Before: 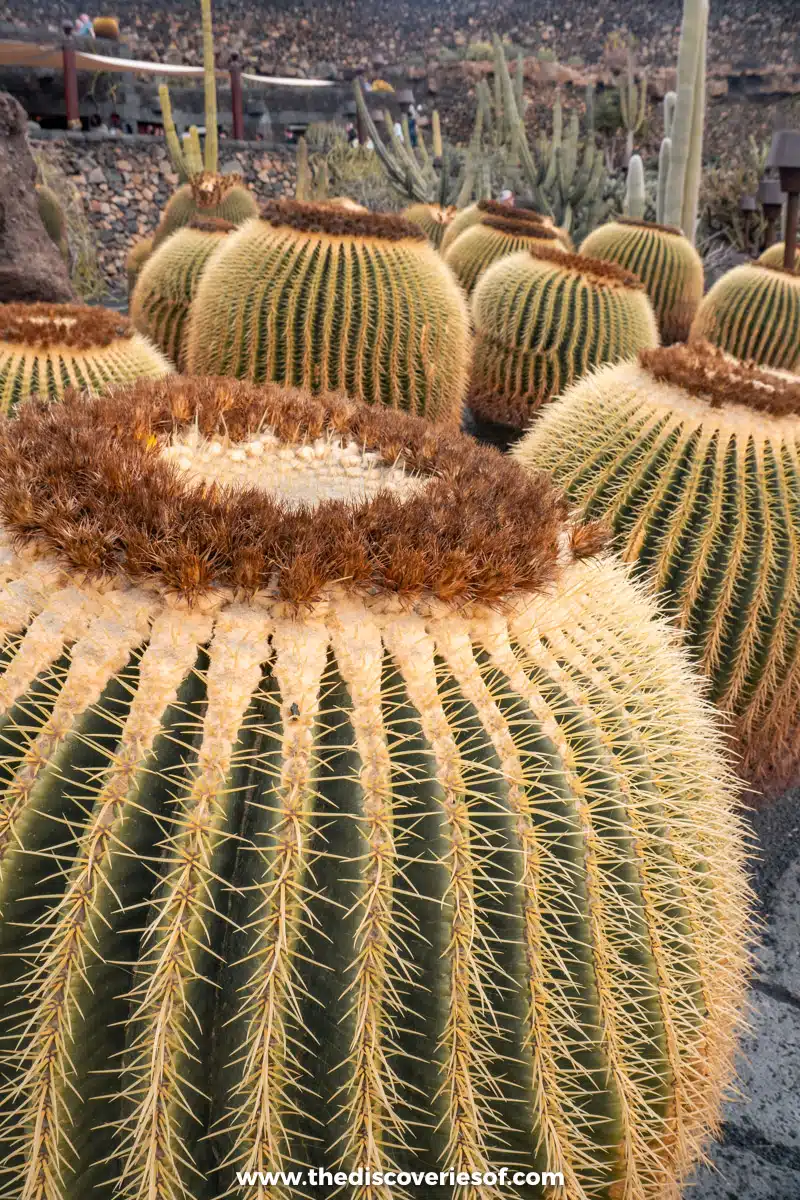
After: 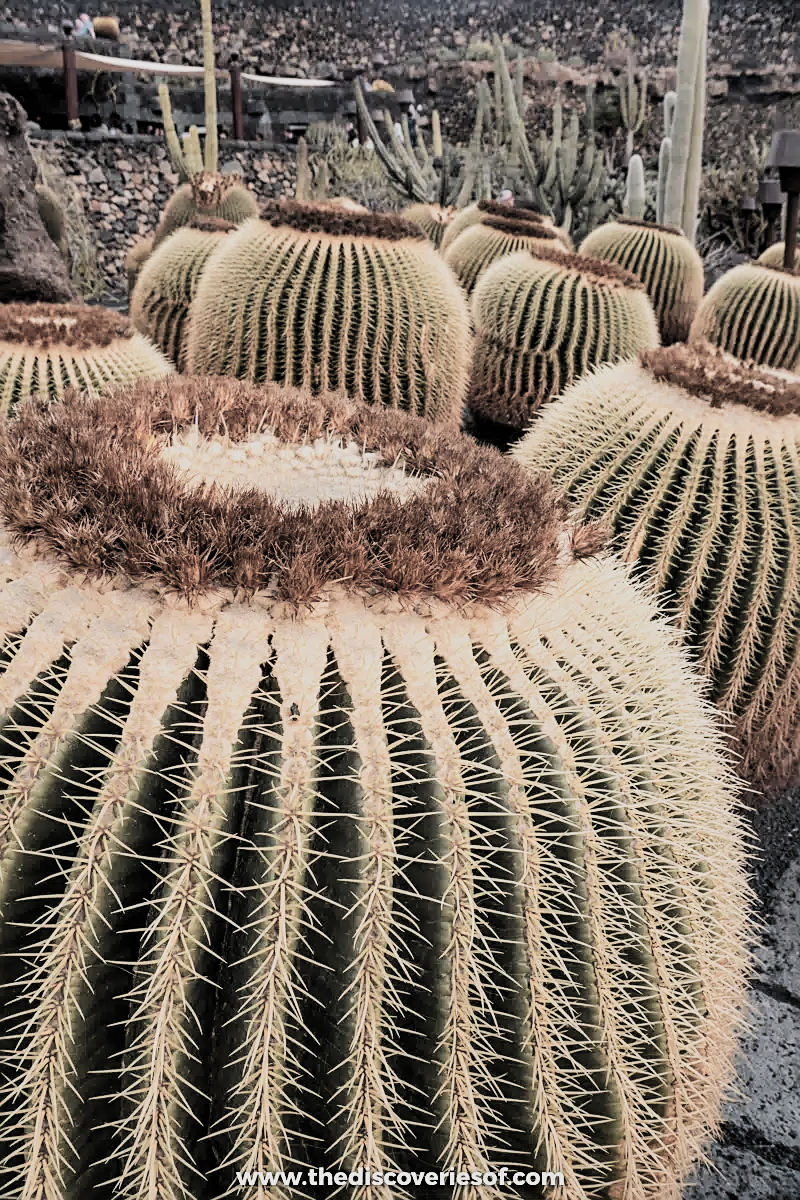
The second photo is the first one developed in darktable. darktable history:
sharpen: on, module defaults
shadows and highlights: low approximation 0.01, soften with gaussian
filmic rgb: black relative exposure -5.09 EV, white relative exposure 3.97 EV, hardness 2.89, contrast 1.396, highlights saturation mix -19.33%, color science v5 (2021), contrast in shadows safe, contrast in highlights safe
